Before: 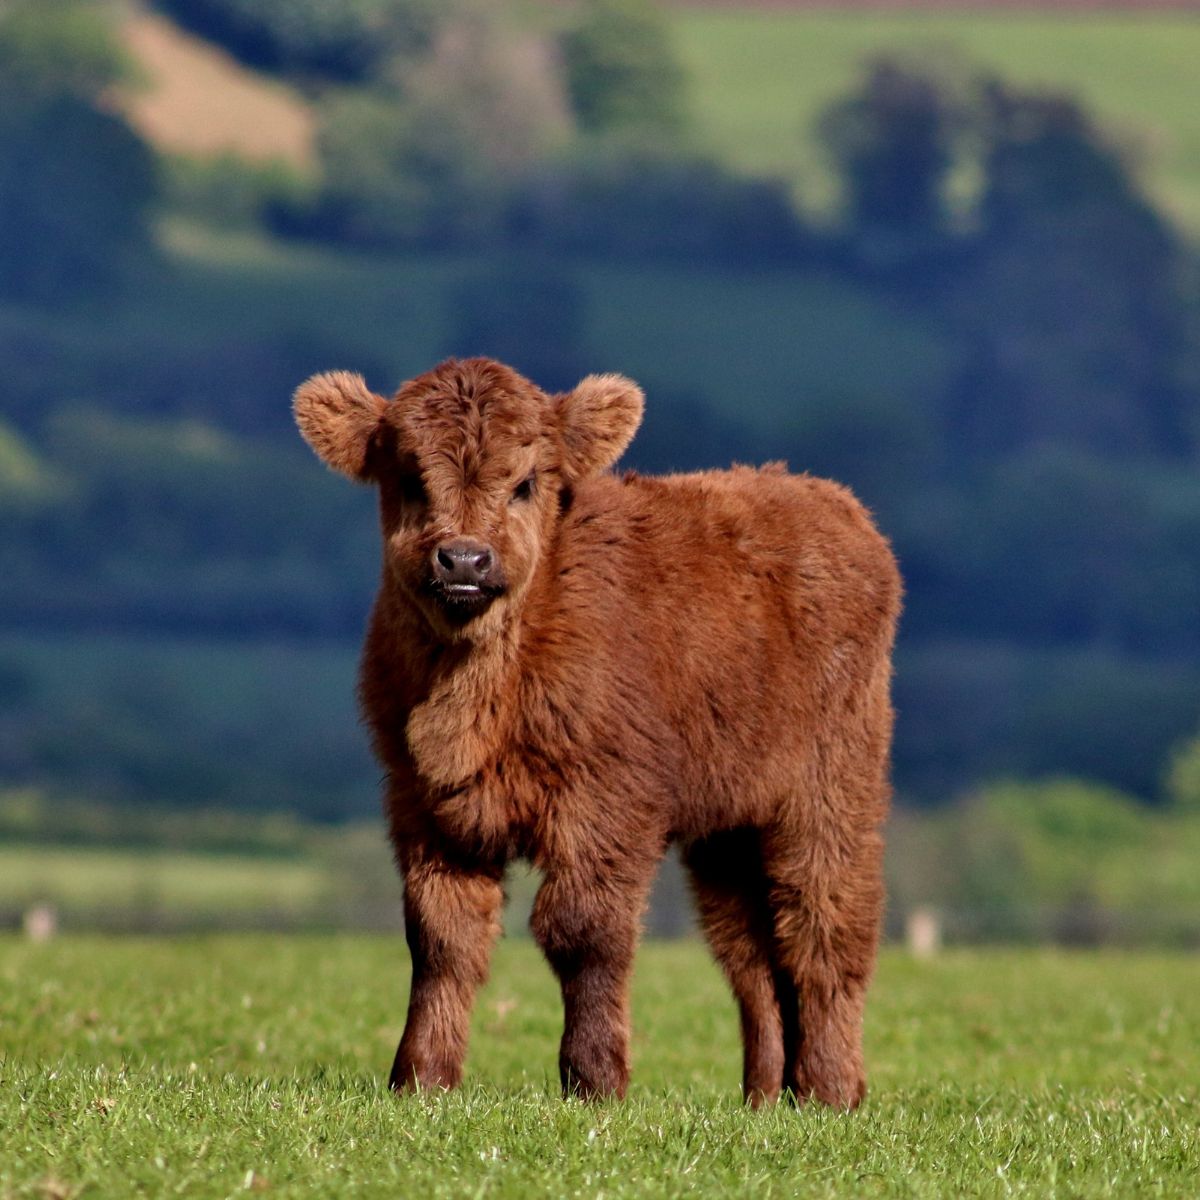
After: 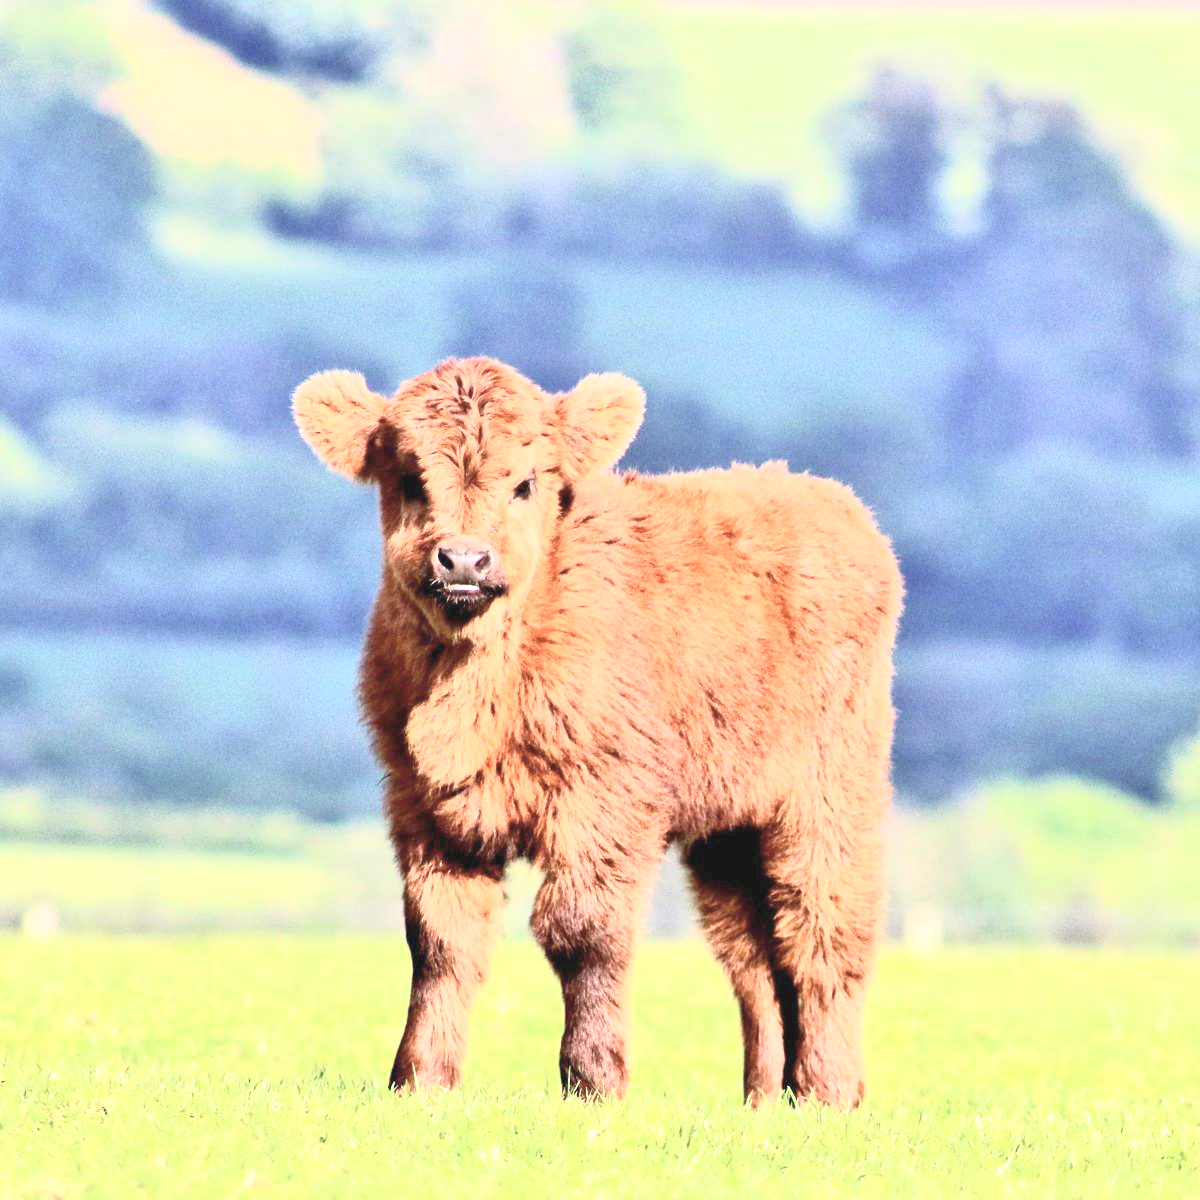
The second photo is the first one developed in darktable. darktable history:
contrast brightness saturation: contrast 0.43, brightness 0.56, saturation -0.19
local contrast: mode bilateral grid, contrast 100, coarseness 100, detail 91%, midtone range 0.2
tone equalizer: -8 EV 1 EV, -7 EV 1 EV, -6 EV 1 EV, -5 EV 1 EV, -4 EV 1 EV, -3 EV 0.75 EV, -2 EV 0.5 EV, -1 EV 0.25 EV
exposure: black level correction 0, exposure 1.675 EV, compensate exposure bias true, compensate highlight preservation false
